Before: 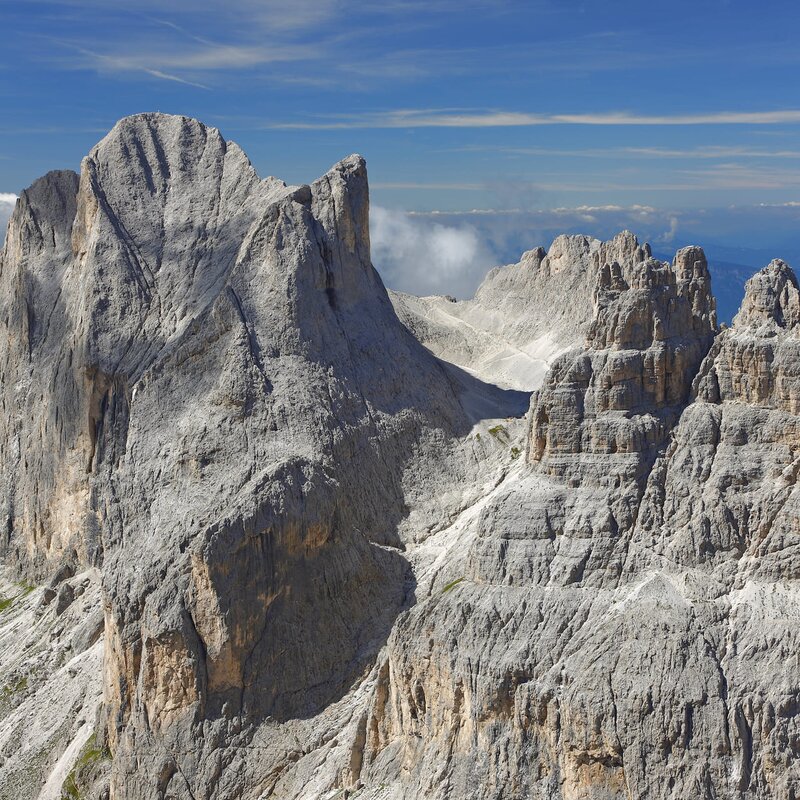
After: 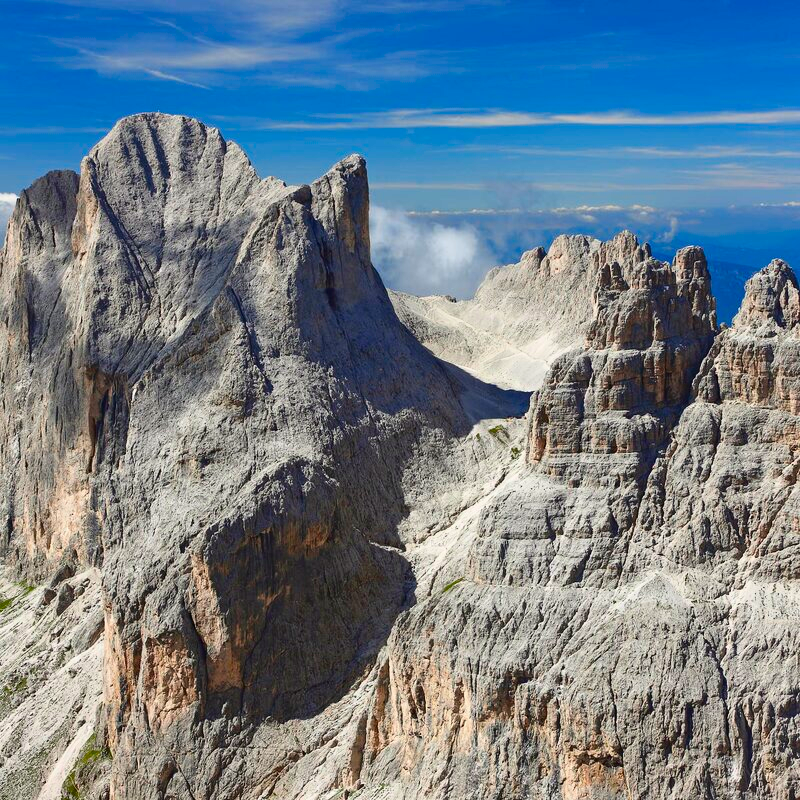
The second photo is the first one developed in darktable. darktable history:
color balance rgb: perceptual saturation grading › global saturation 25%, global vibrance 20%
tone curve: curves: ch0 [(0, 0) (0.059, 0.027) (0.178, 0.105) (0.292, 0.233) (0.485, 0.472) (0.837, 0.887) (1, 0.983)]; ch1 [(0, 0) (0.23, 0.166) (0.34, 0.298) (0.371, 0.334) (0.435, 0.413) (0.477, 0.469) (0.499, 0.498) (0.534, 0.551) (0.56, 0.585) (0.754, 0.801) (1, 1)]; ch2 [(0, 0) (0.431, 0.414) (0.498, 0.503) (0.524, 0.531) (0.568, 0.567) (0.6, 0.597) (0.65, 0.651) (0.752, 0.764) (1, 1)], color space Lab, independent channels, preserve colors none
